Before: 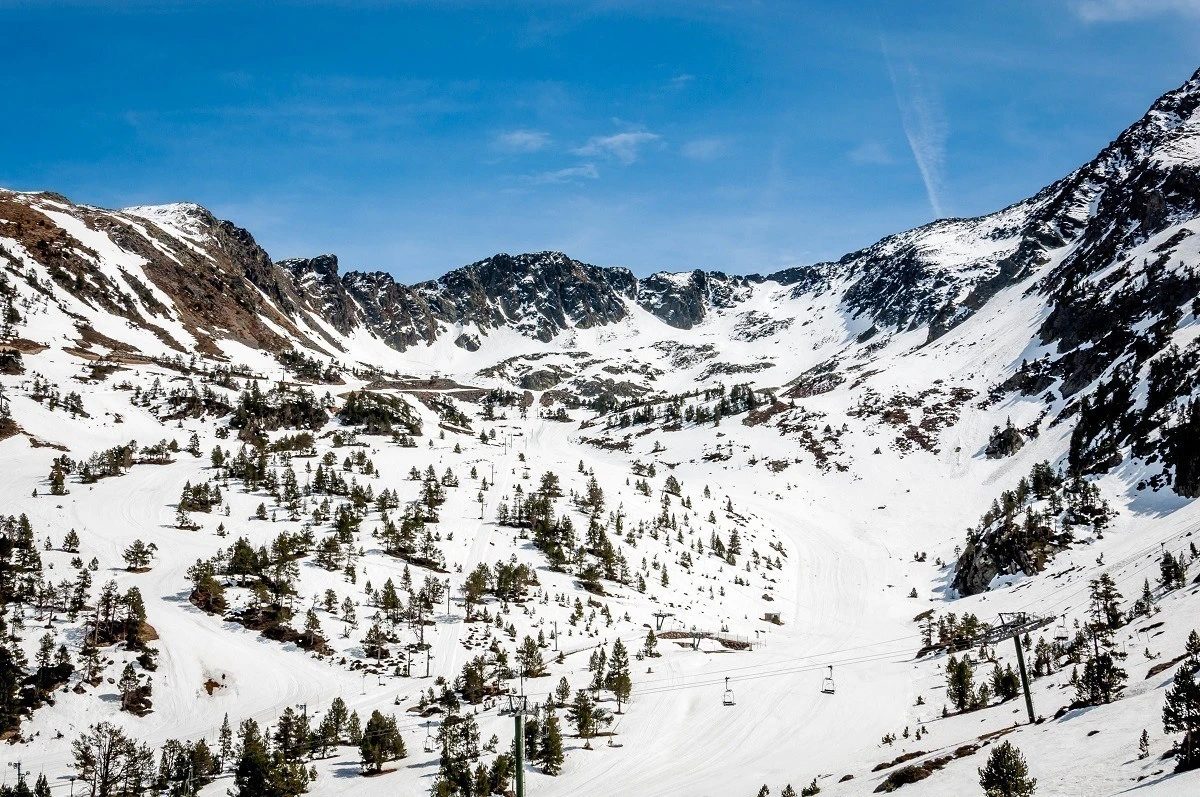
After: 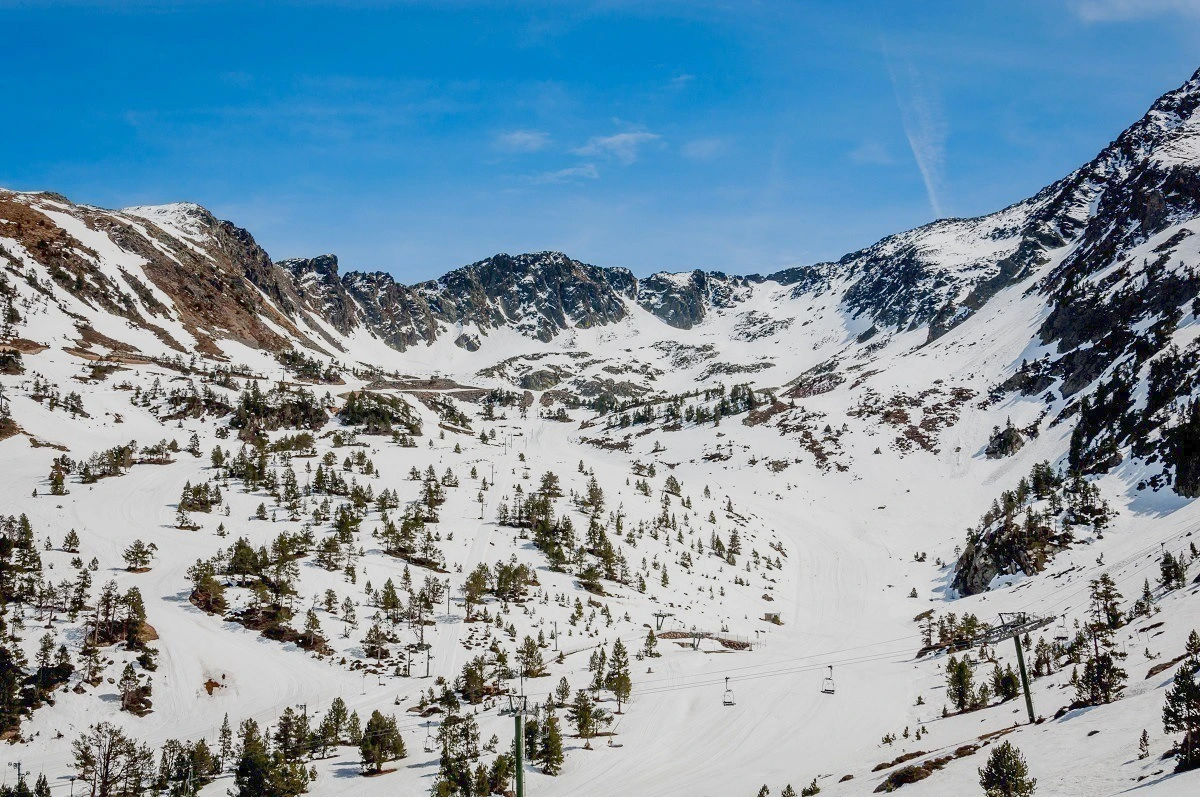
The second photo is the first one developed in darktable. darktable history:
color balance rgb: contrast -30%
tone equalizer: -8 EV -0.417 EV, -7 EV -0.389 EV, -6 EV -0.333 EV, -5 EV -0.222 EV, -3 EV 0.222 EV, -2 EV 0.333 EV, -1 EV 0.389 EV, +0 EV 0.417 EV, edges refinement/feathering 500, mask exposure compensation -1.57 EV, preserve details no
